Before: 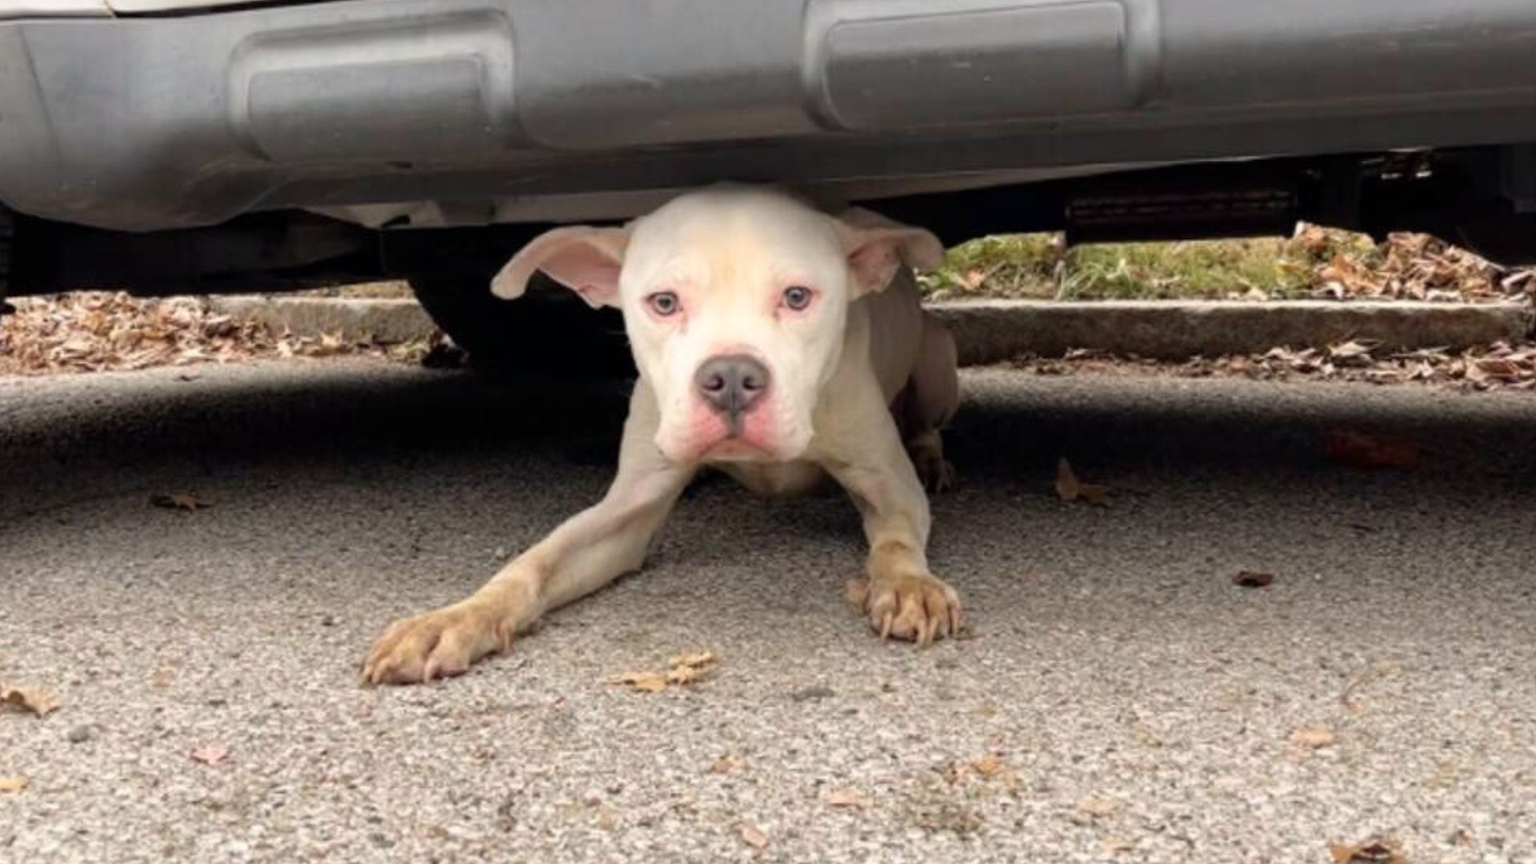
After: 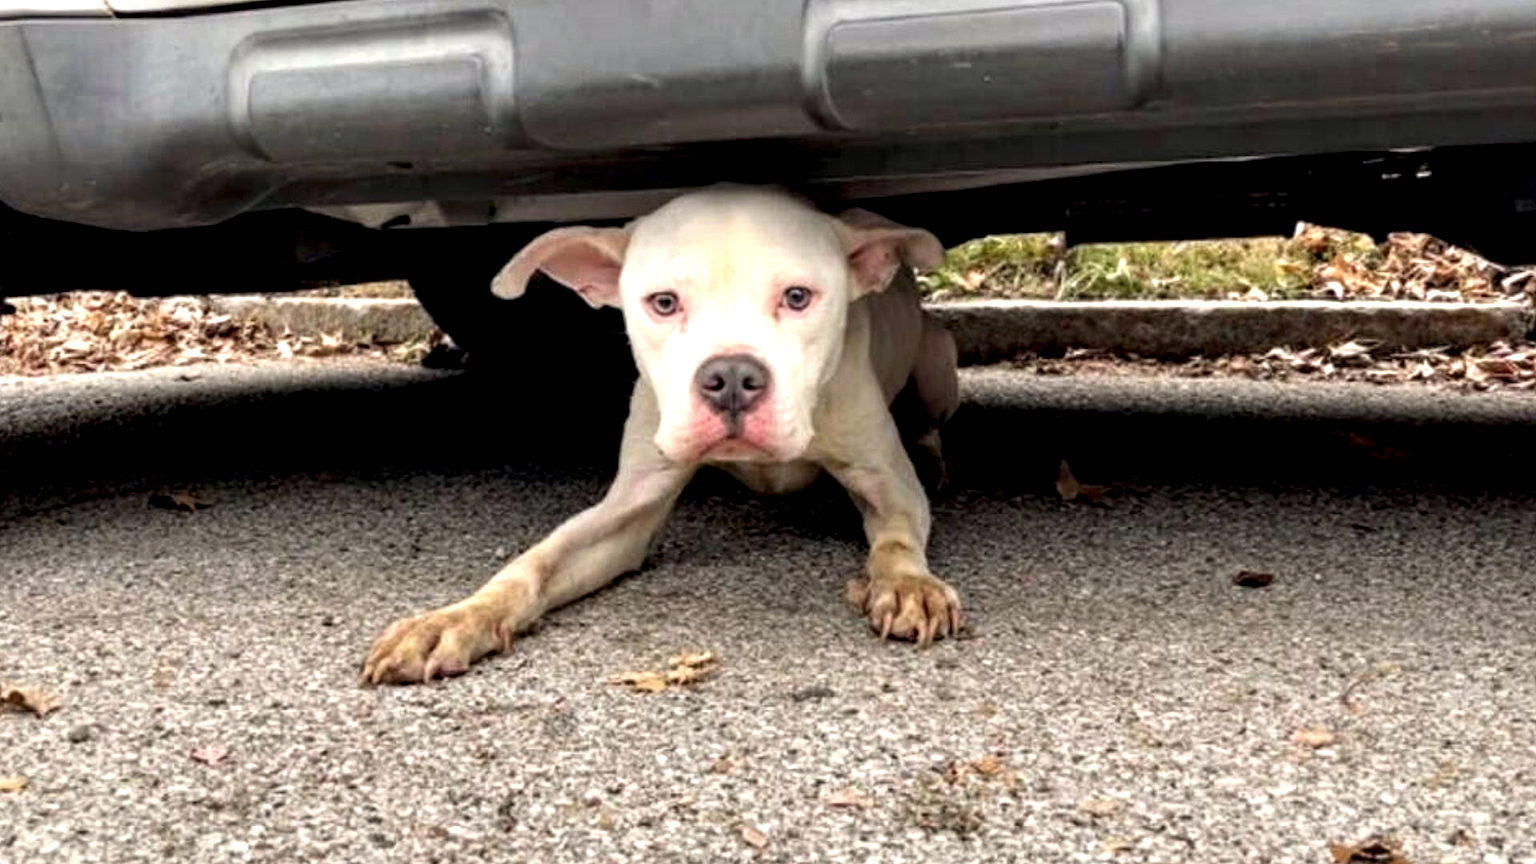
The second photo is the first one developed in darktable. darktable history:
local contrast: on, module defaults
contrast equalizer: y [[0.6 ×6], [0.55 ×6], [0 ×6], [0 ×6], [0 ×6]]
